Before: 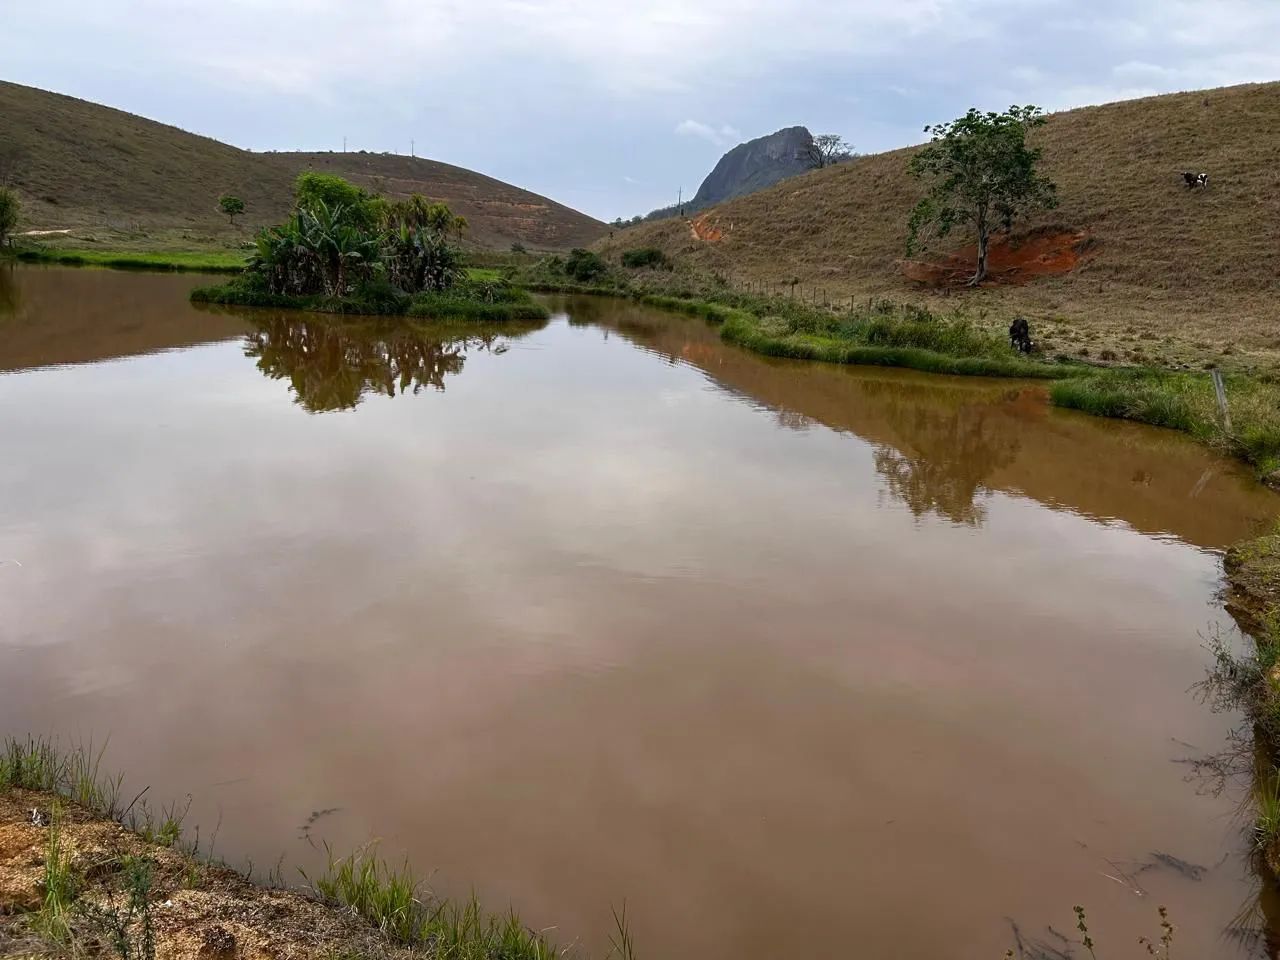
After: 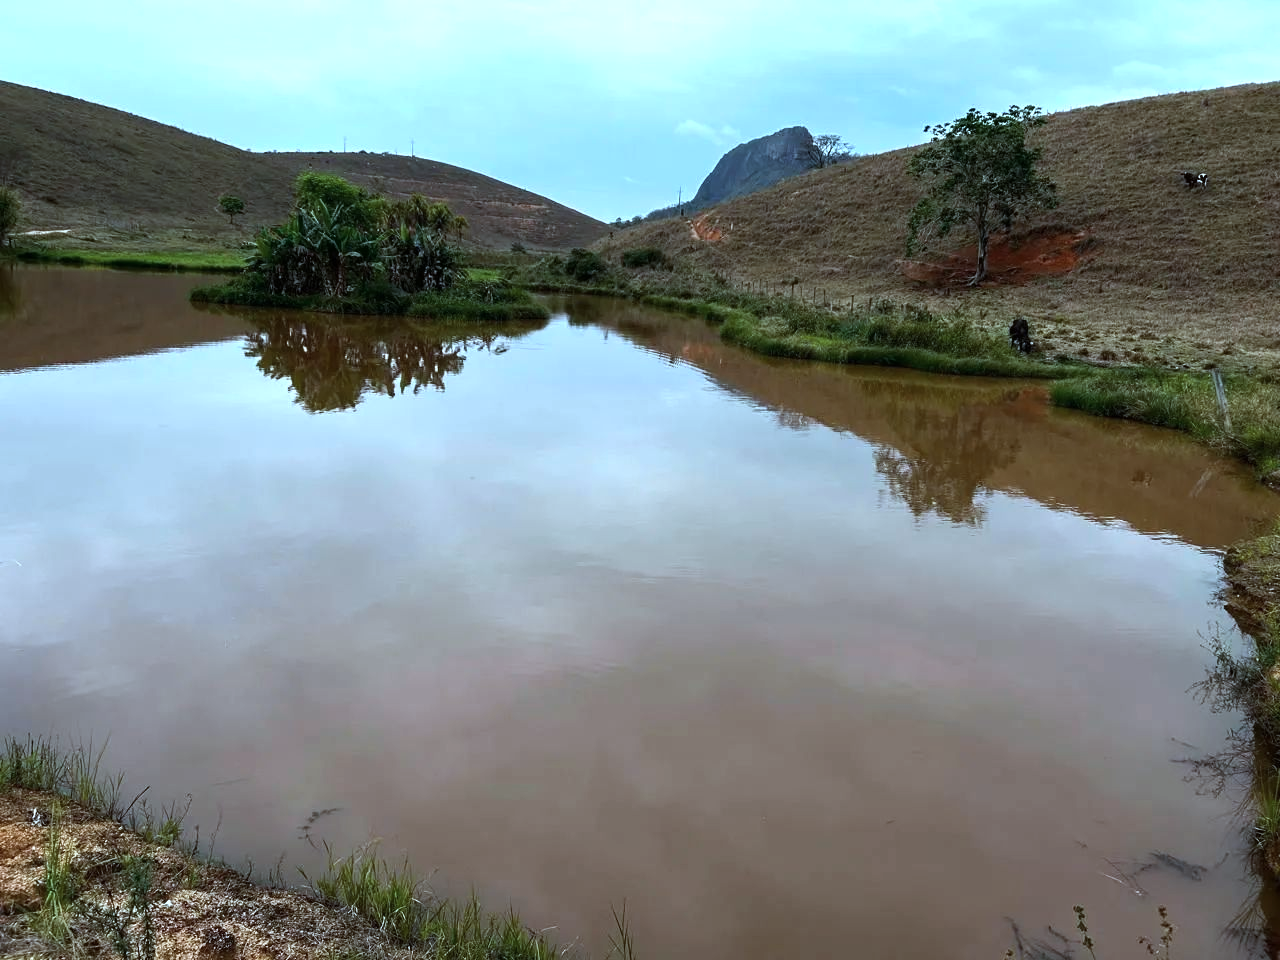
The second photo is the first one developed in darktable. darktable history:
exposure: compensate highlight preservation false
color correction: highlights a* -9.73, highlights b* -21.22
white balance: red 0.986, blue 1.01
tone equalizer: -8 EV -0.417 EV, -7 EV -0.389 EV, -6 EV -0.333 EV, -5 EV -0.222 EV, -3 EV 0.222 EV, -2 EV 0.333 EV, -1 EV 0.389 EV, +0 EV 0.417 EV, edges refinement/feathering 500, mask exposure compensation -1.57 EV, preserve details no
